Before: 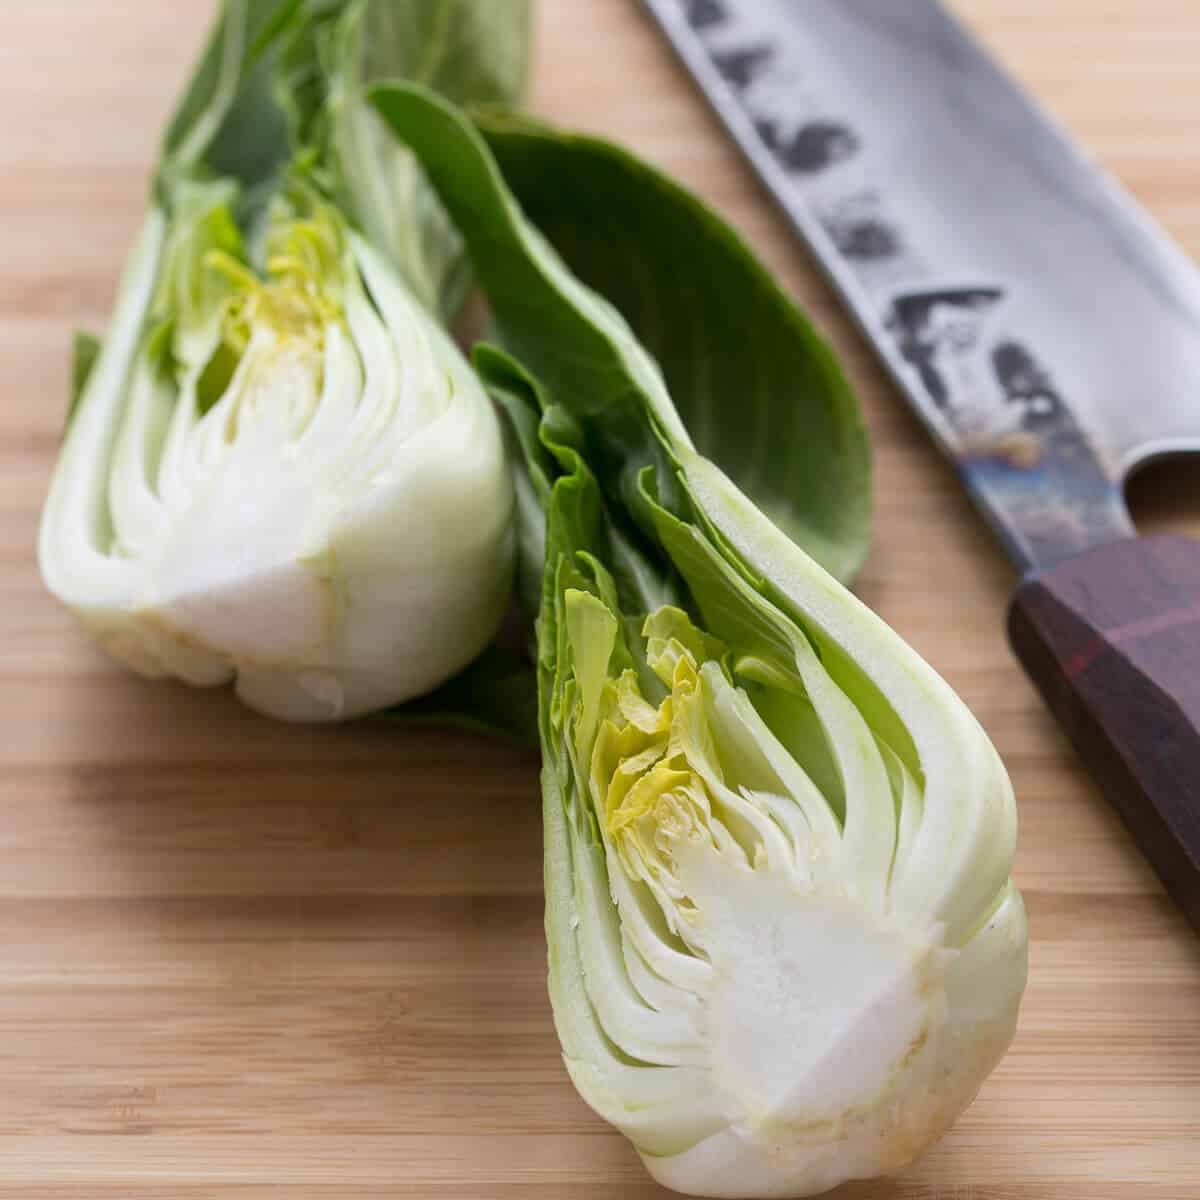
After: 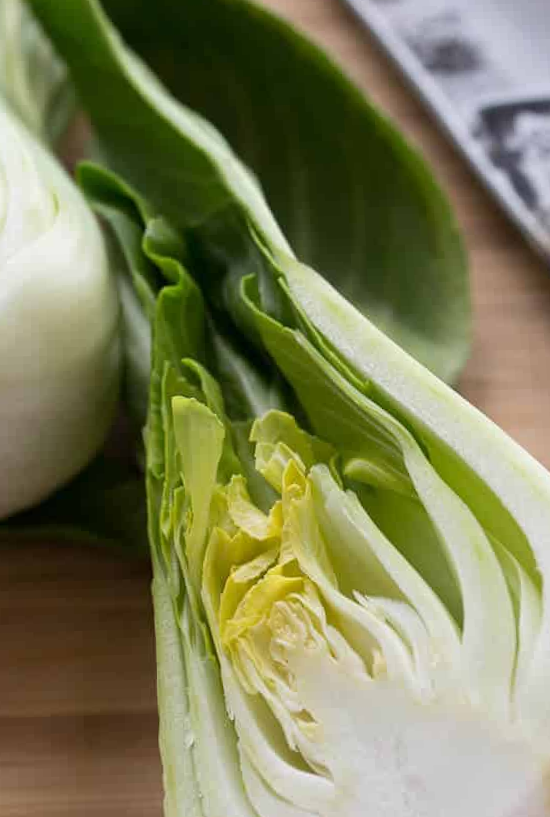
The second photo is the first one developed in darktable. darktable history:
rotate and perspective: rotation -1.68°, lens shift (vertical) -0.146, crop left 0.049, crop right 0.912, crop top 0.032, crop bottom 0.96
crop: left 32.075%, top 10.976%, right 18.355%, bottom 17.596%
